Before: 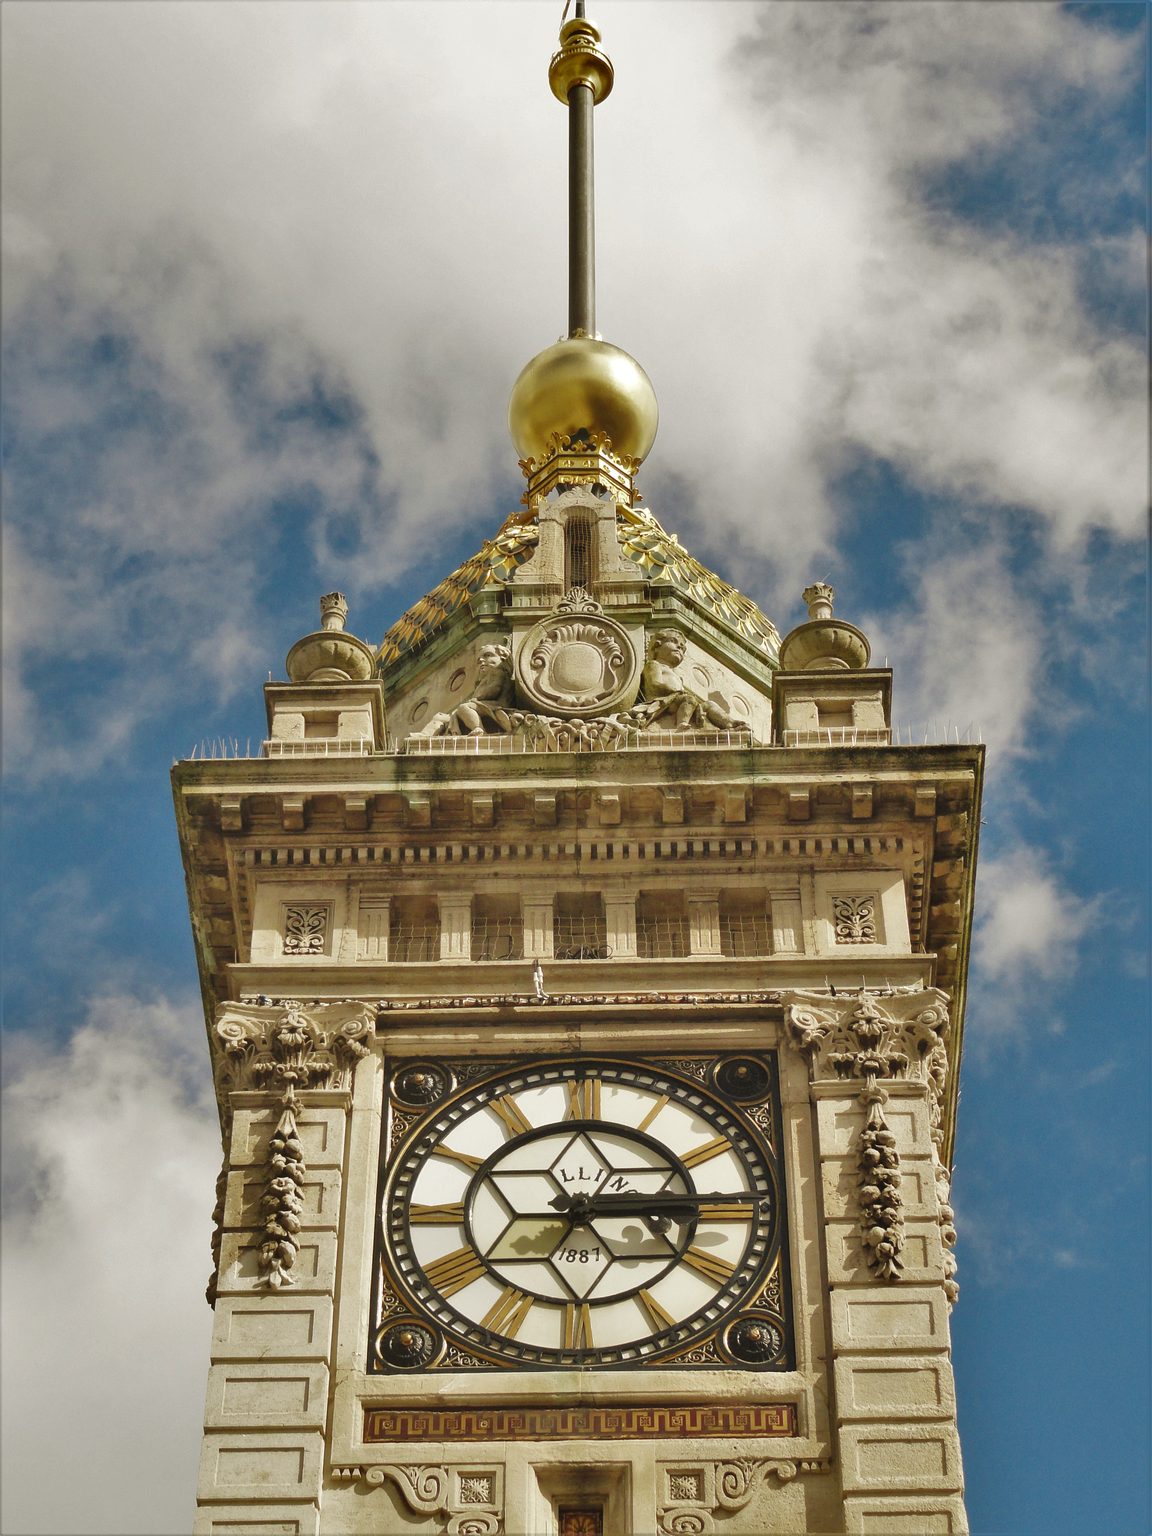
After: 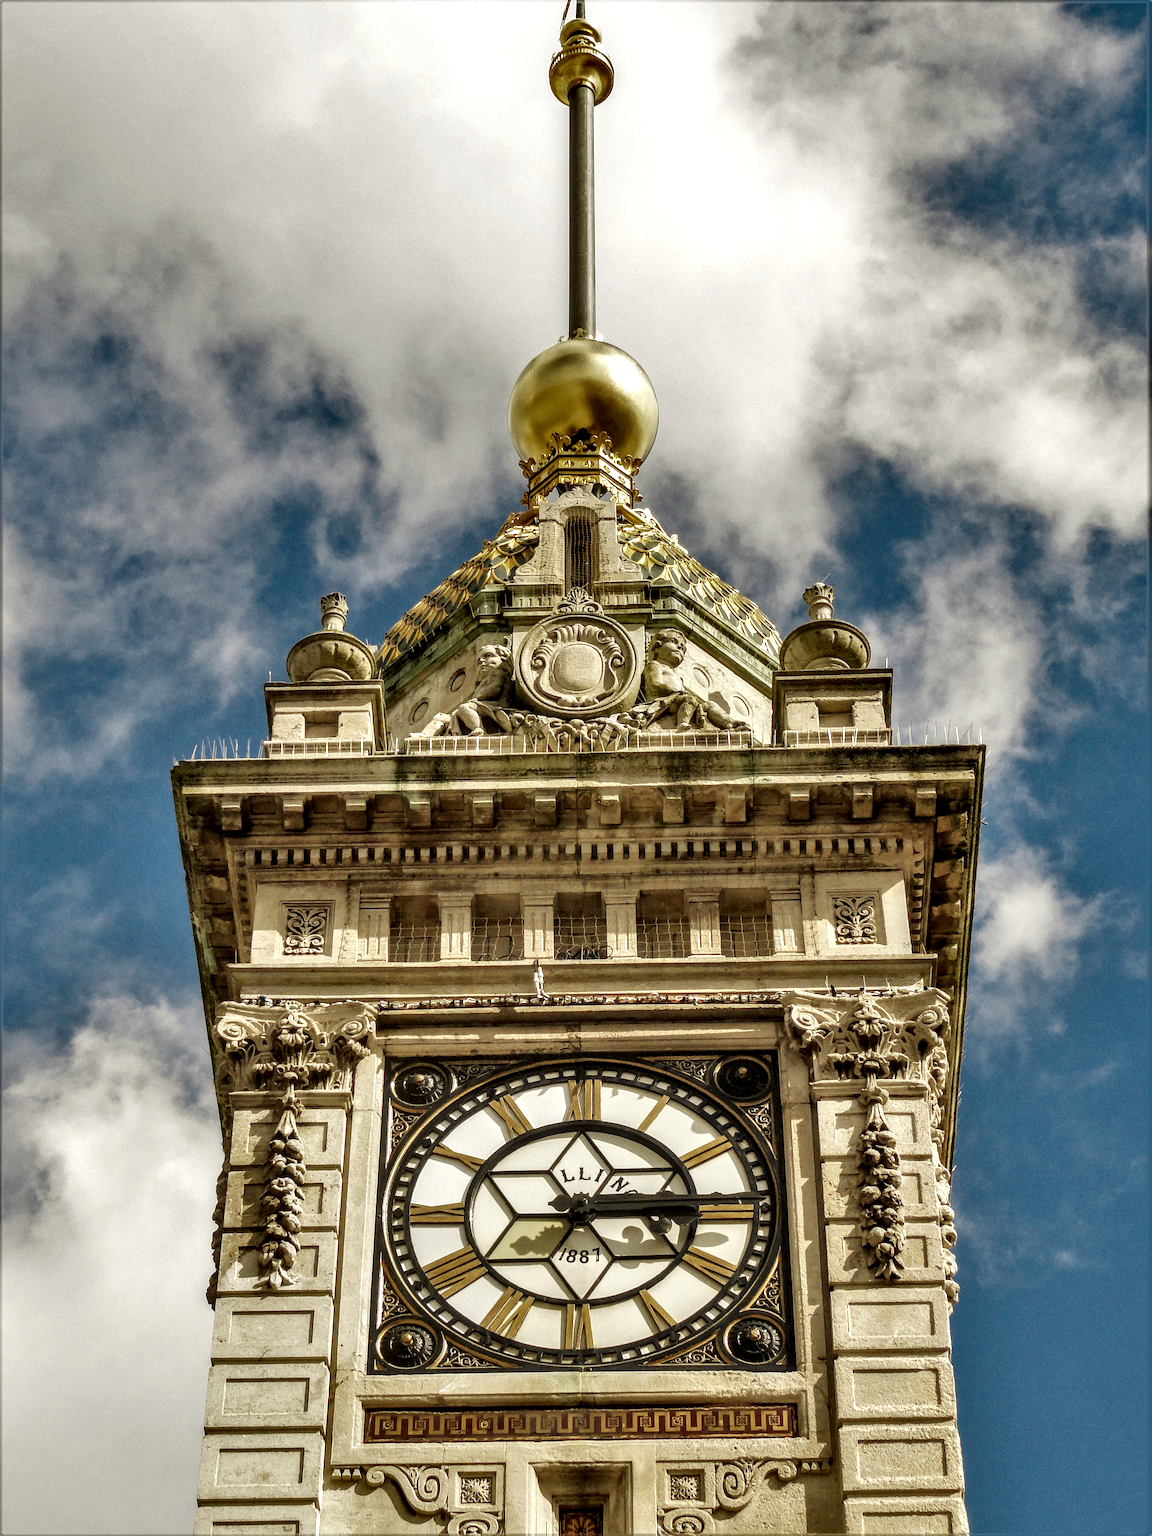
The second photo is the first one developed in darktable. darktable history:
local contrast: highlights 18%, detail 188%
